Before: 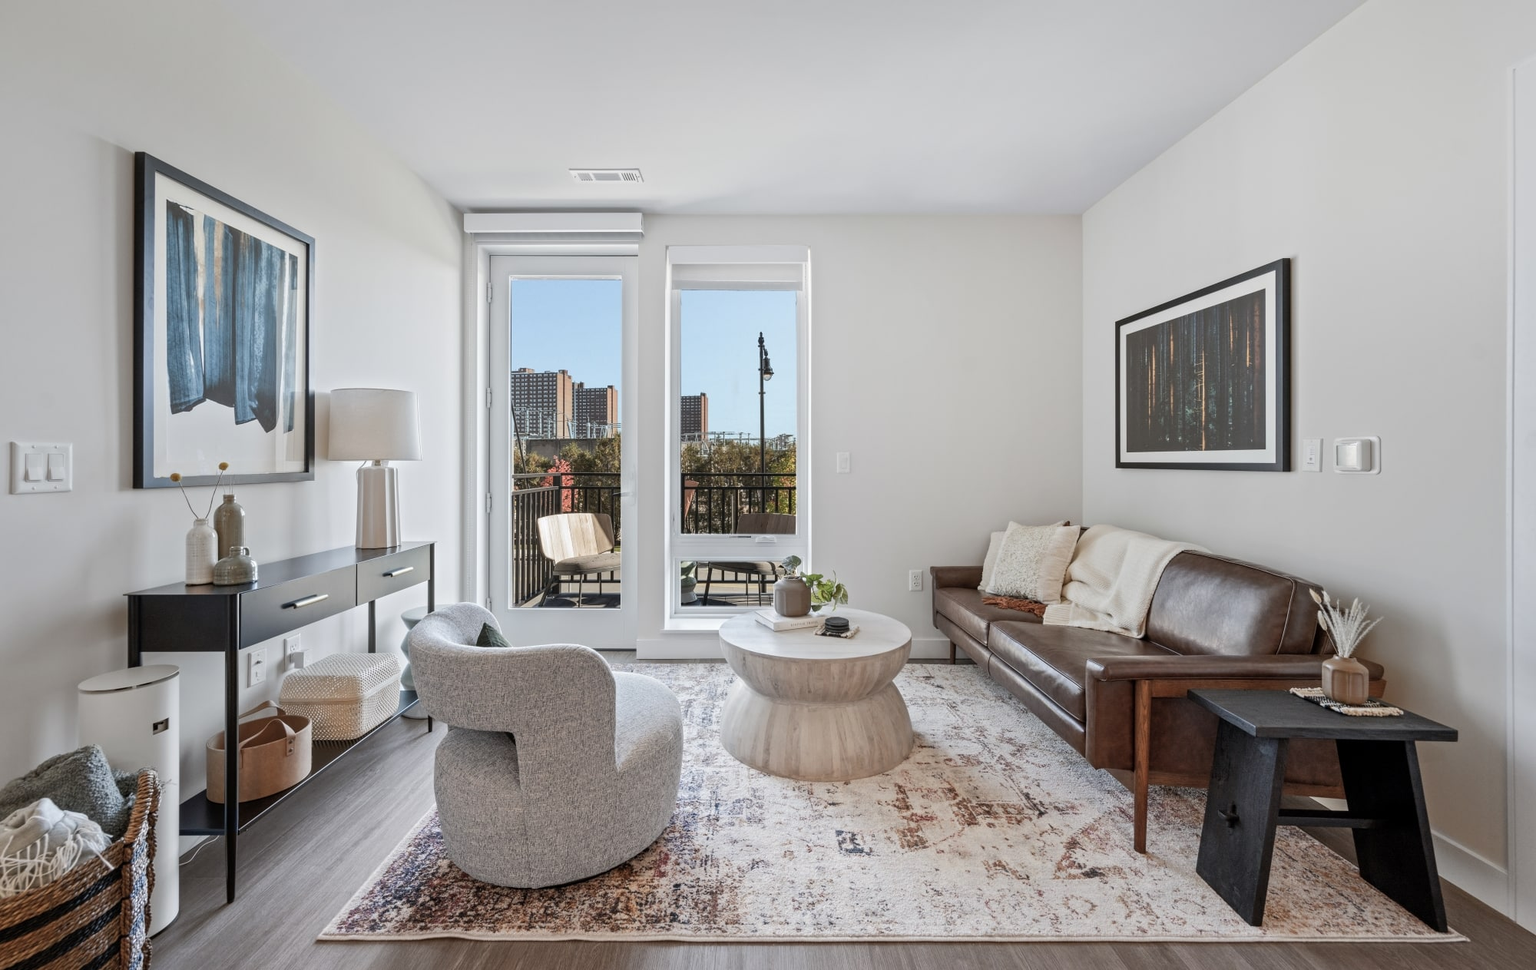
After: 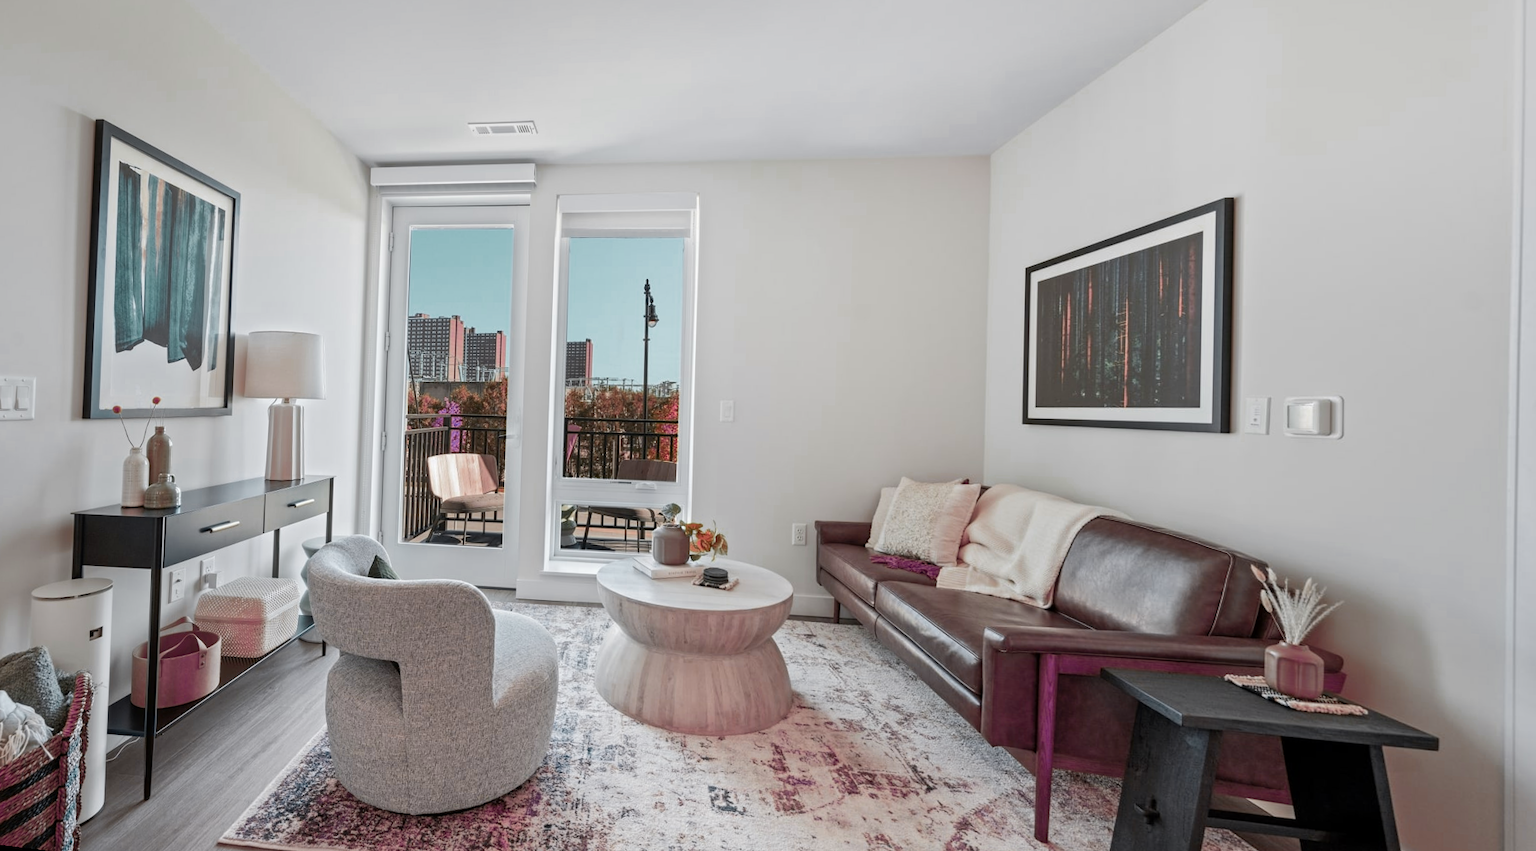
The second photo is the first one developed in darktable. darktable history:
color zones: curves: ch0 [(0.826, 0.353)]; ch1 [(0.242, 0.647) (0.889, 0.342)]; ch2 [(0.246, 0.089) (0.969, 0.068)]
rotate and perspective: rotation 1.69°, lens shift (vertical) -0.023, lens shift (horizontal) -0.291, crop left 0.025, crop right 0.988, crop top 0.092, crop bottom 0.842
